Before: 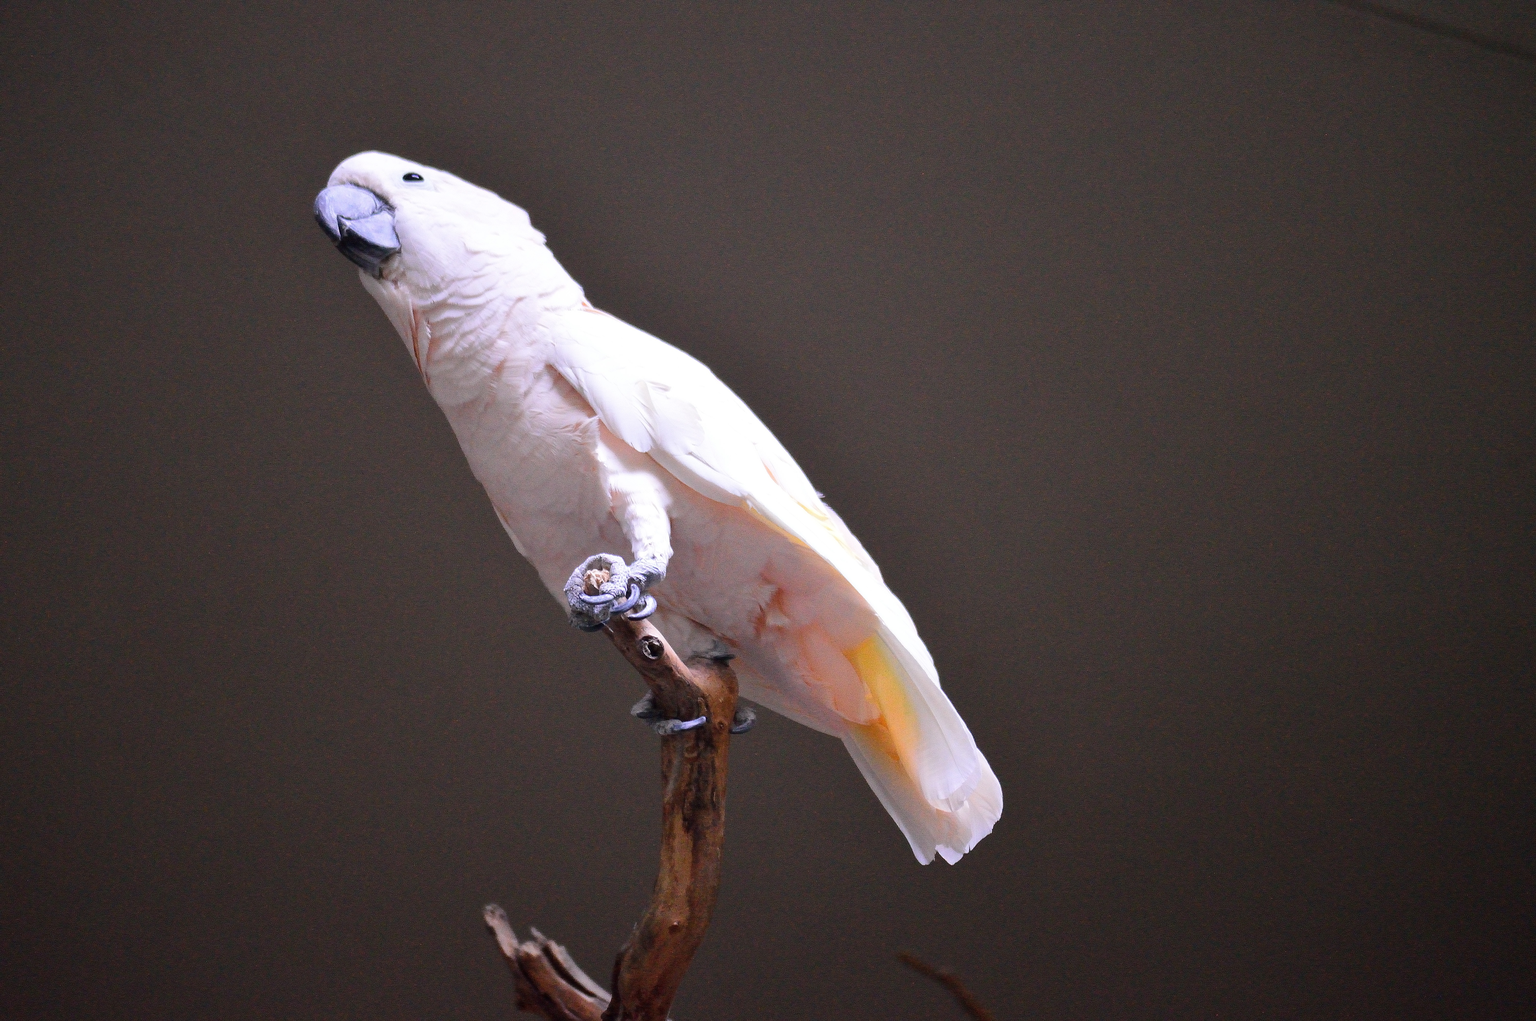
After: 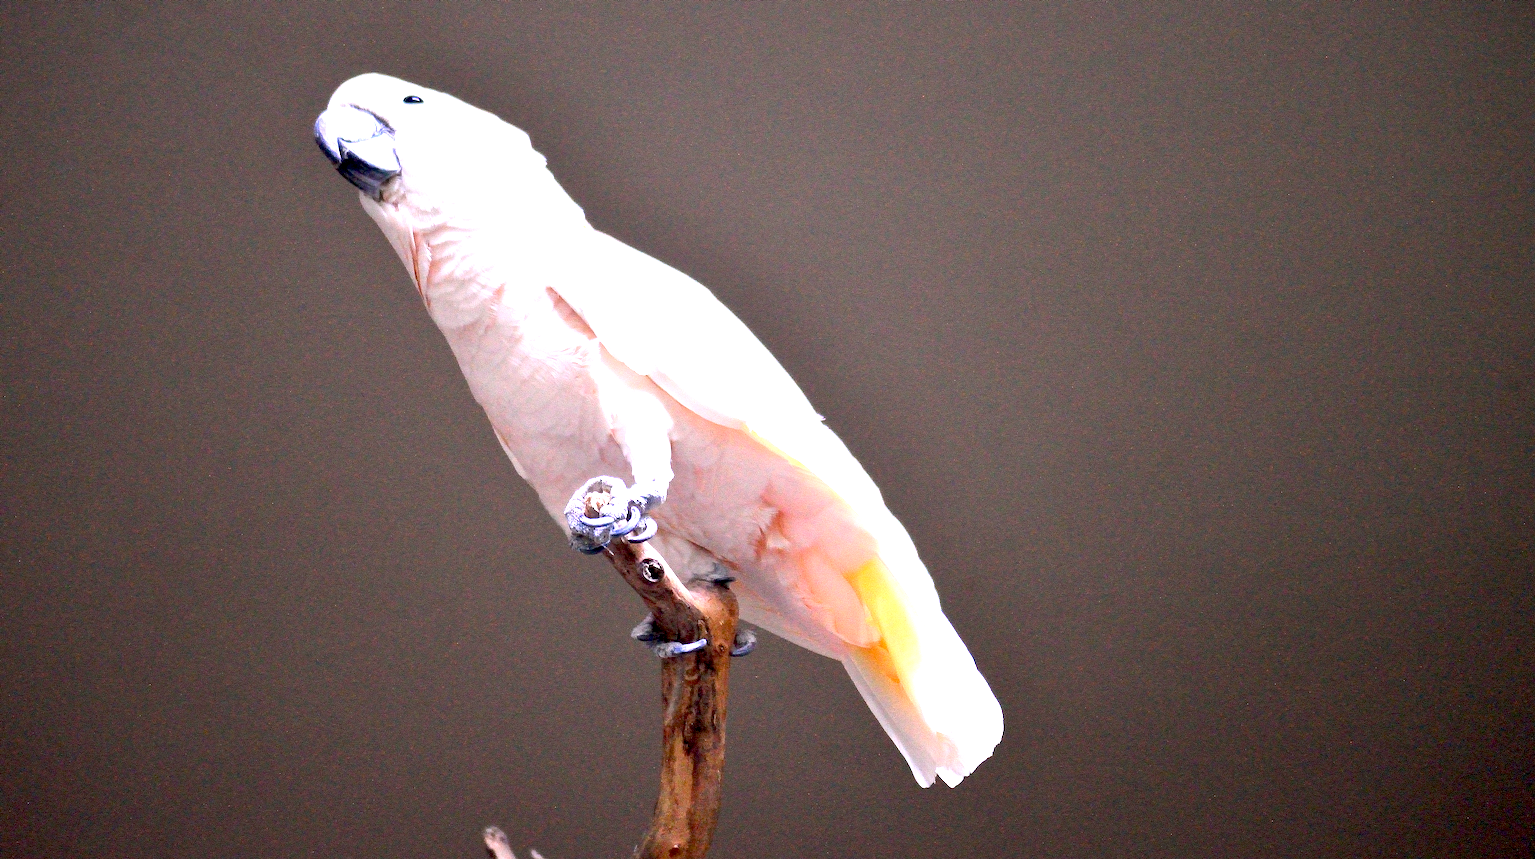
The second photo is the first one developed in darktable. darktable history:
exposure: black level correction 0.009, exposure 1.425 EV, compensate highlight preservation false
color zones: curves: ch1 [(0.25, 0.5) (0.747, 0.71)]
crop: top 7.625%, bottom 8.027%
